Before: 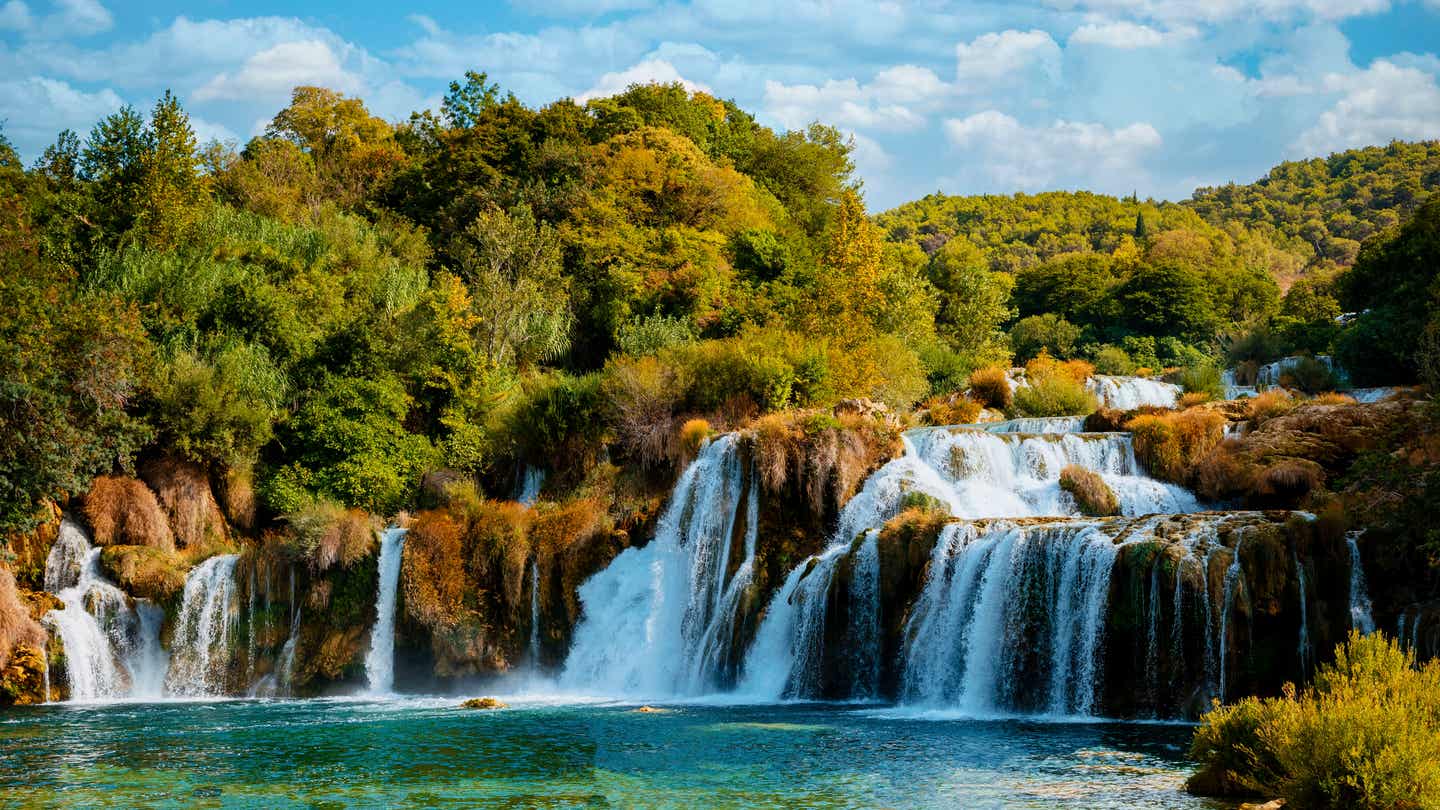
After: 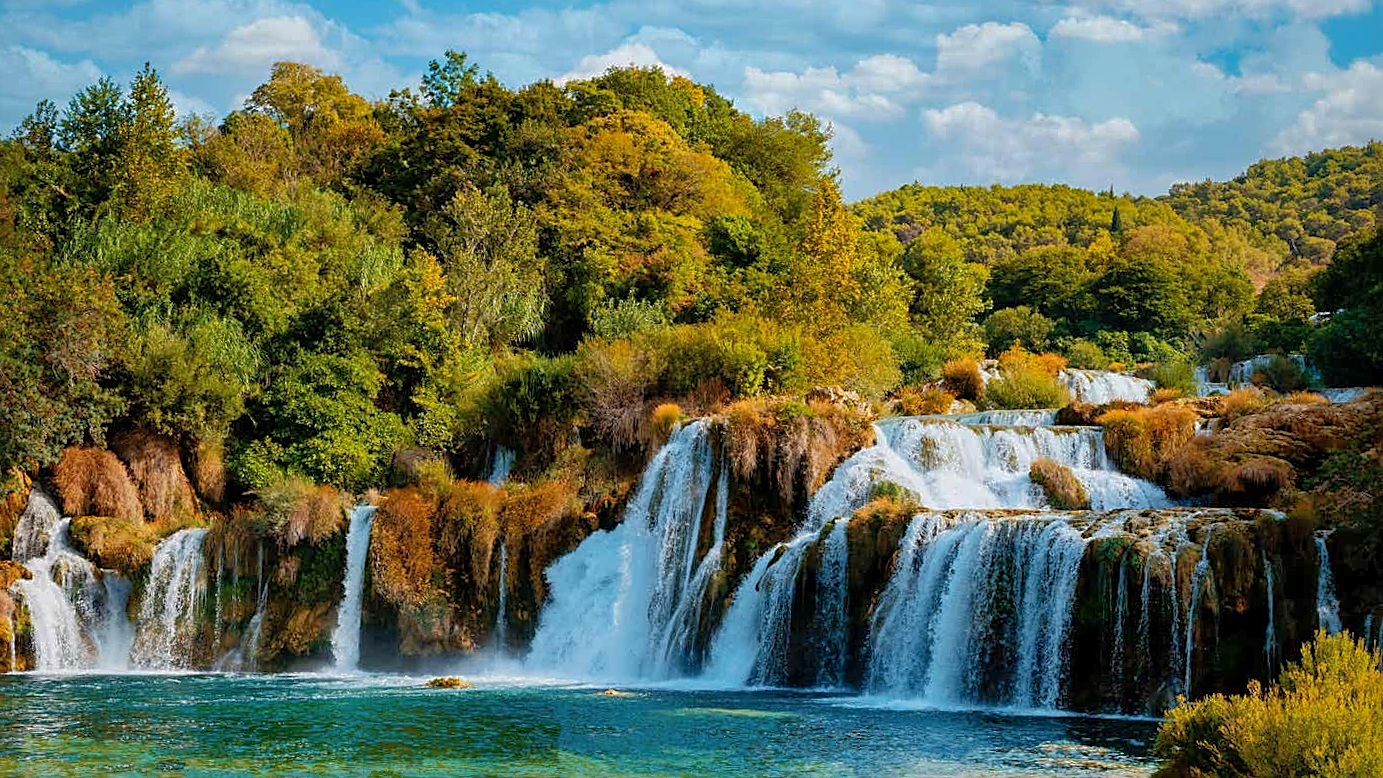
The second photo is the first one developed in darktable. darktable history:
sharpen: on, module defaults
crop and rotate: angle -1.32°
shadows and highlights: on, module defaults
